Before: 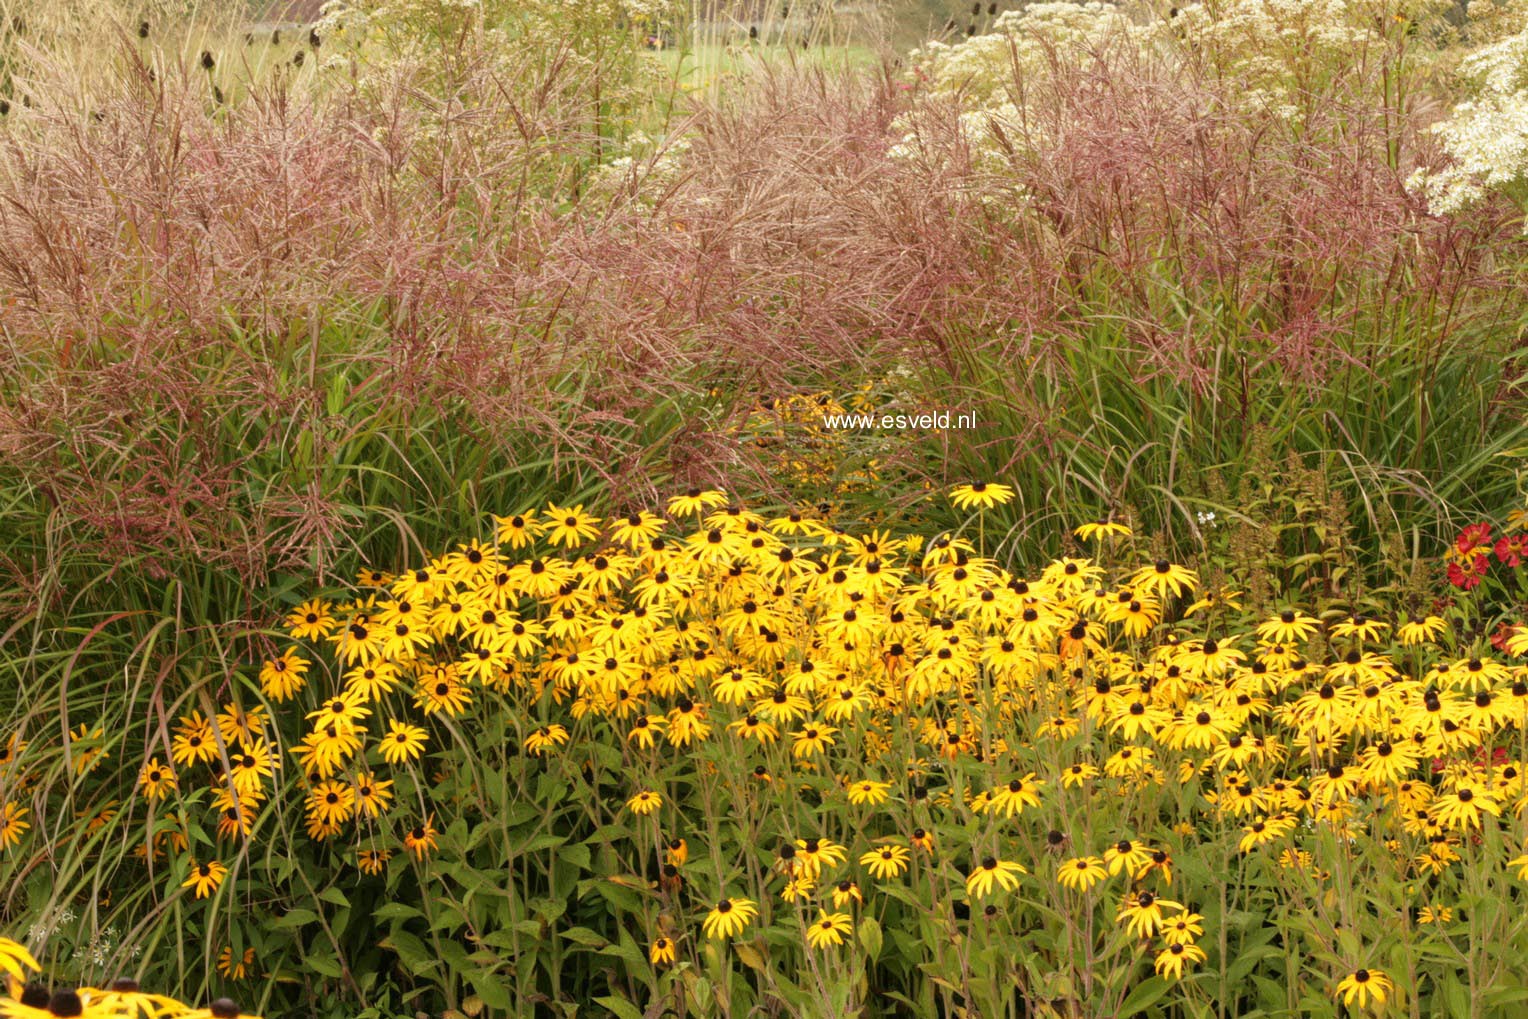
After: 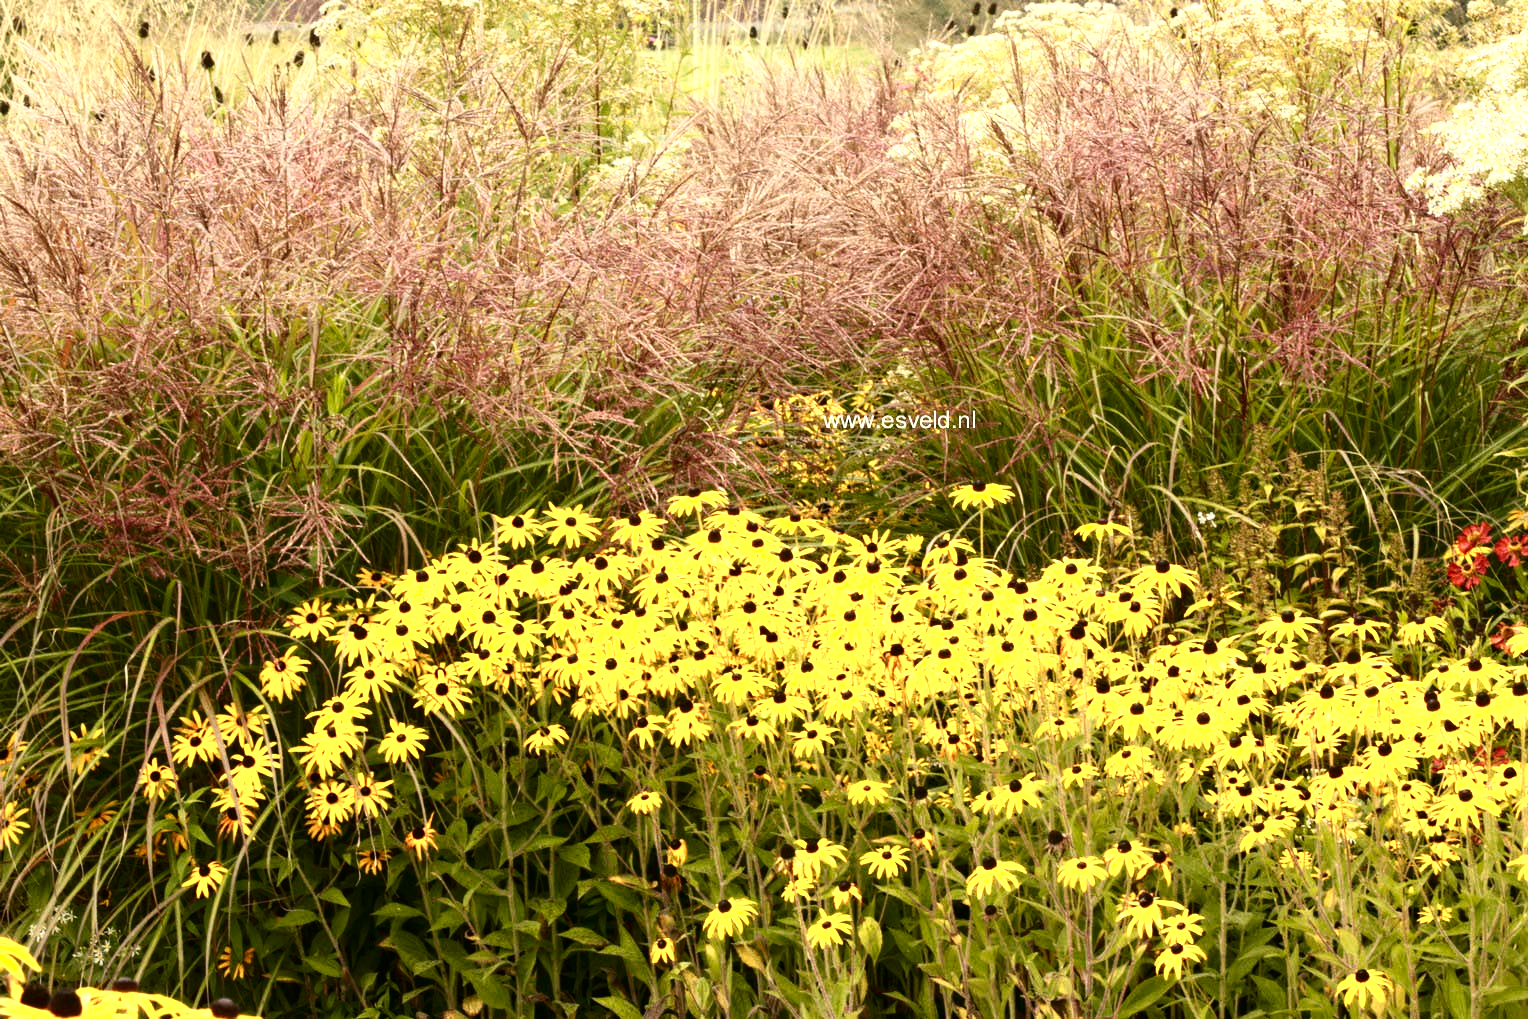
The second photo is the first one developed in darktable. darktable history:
contrast brightness saturation: contrast 0.28
color zones: curves: ch0 [(0.099, 0.624) (0.257, 0.596) (0.384, 0.376) (0.529, 0.492) (0.697, 0.564) (0.768, 0.532) (0.908, 0.644)]; ch1 [(0.112, 0.564) (0.254, 0.612) (0.432, 0.676) (0.592, 0.456) (0.743, 0.684) (0.888, 0.536)]; ch2 [(0.25, 0.5) (0.469, 0.36) (0.75, 0.5)]
